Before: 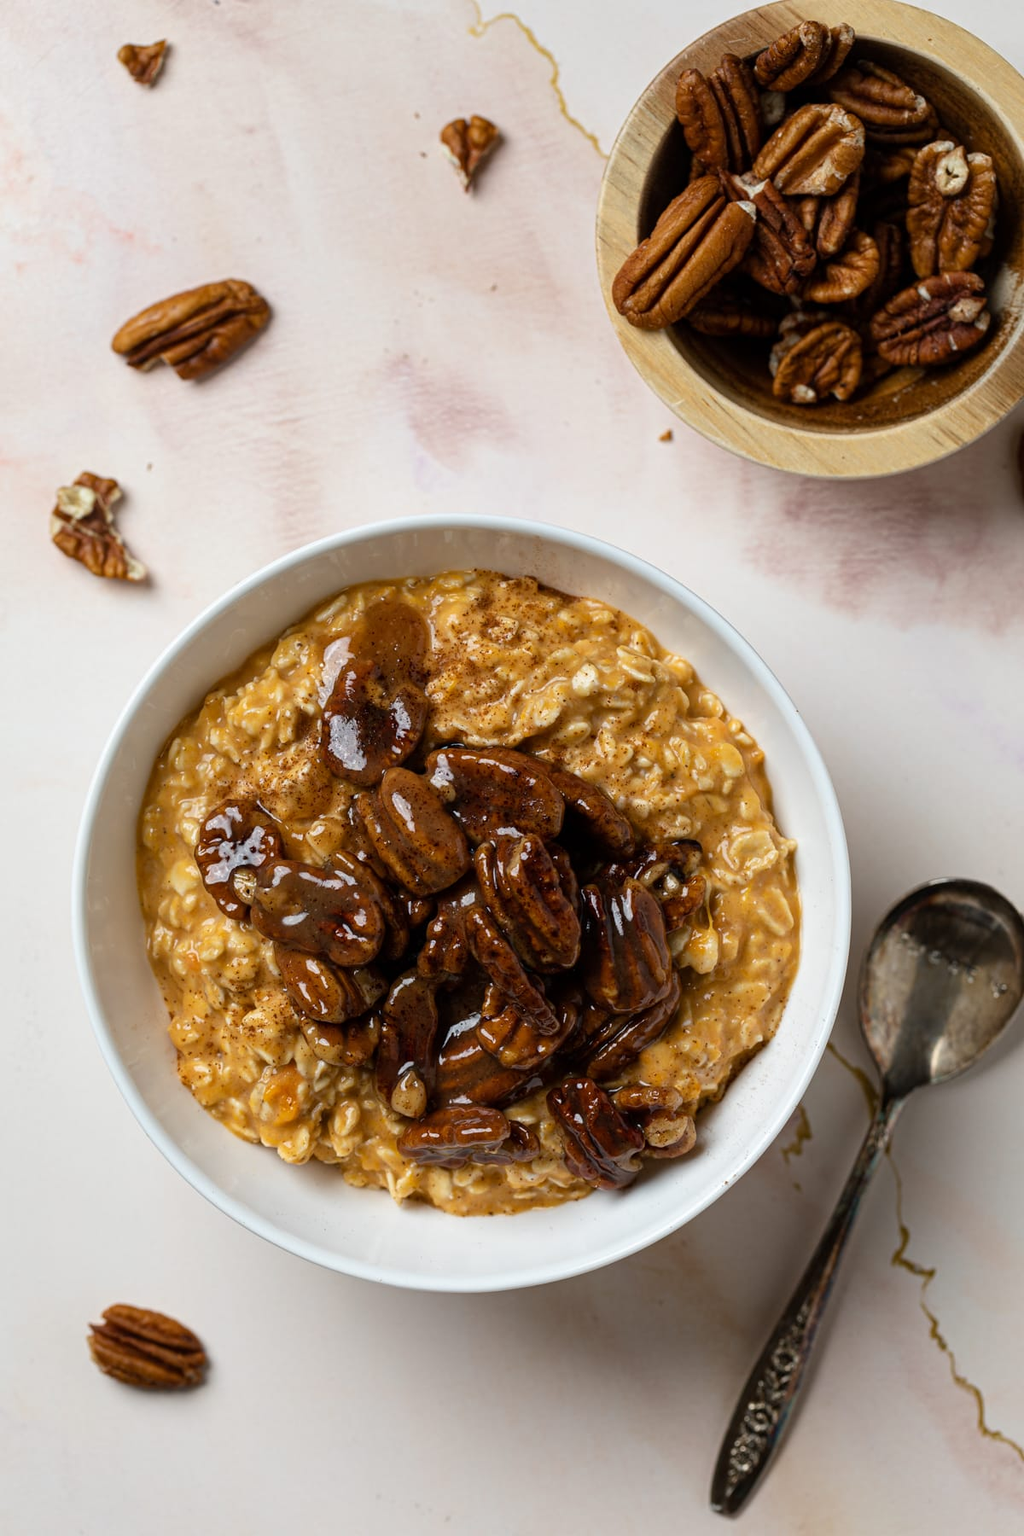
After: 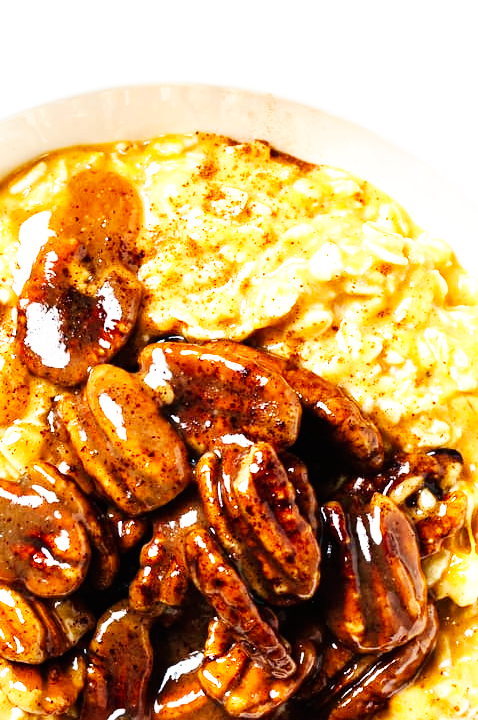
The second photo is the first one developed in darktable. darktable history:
crop: left 30.064%, top 29.752%, right 30.093%, bottom 30.217%
exposure: black level correction 0, exposure 1.175 EV, compensate highlight preservation false
base curve: curves: ch0 [(0, 0) (0.007, 0.004) (0.027, 0.03) (0.046, 0.07) (0.207, 0.54) (0.442, 0.872) (0.673, 0.972) (1, 1)], preserve colors none
